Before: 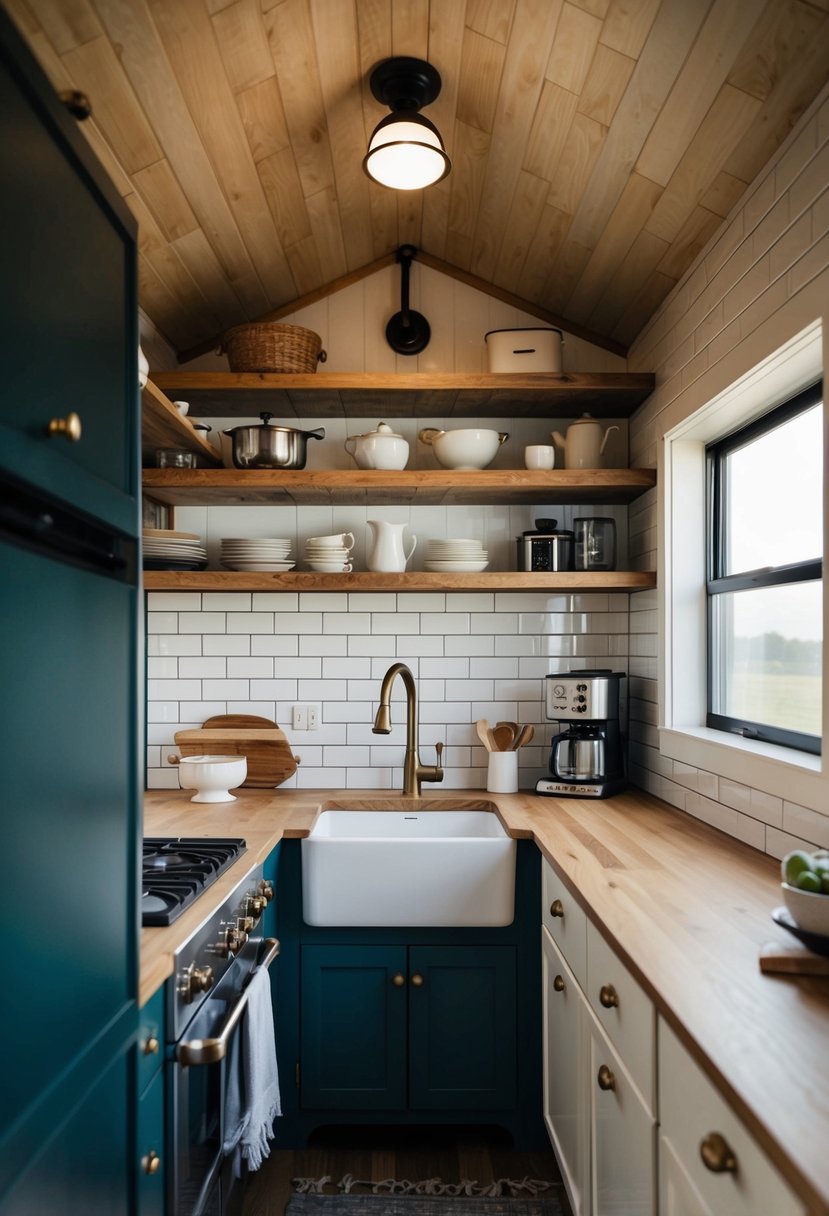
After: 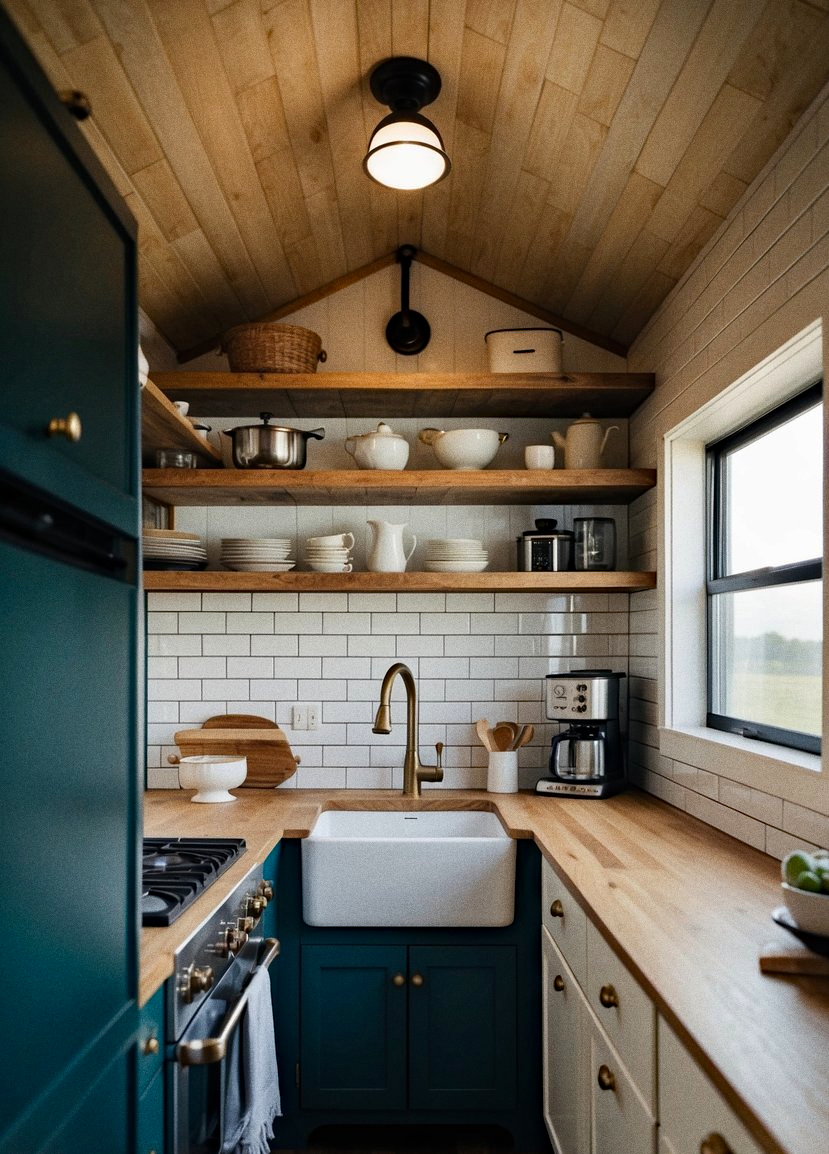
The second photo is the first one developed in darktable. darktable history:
crop and rotate: top 0%, bottom 5.097%
grain: strength 26%
haze removal: compatibility mode true, adaptive false
